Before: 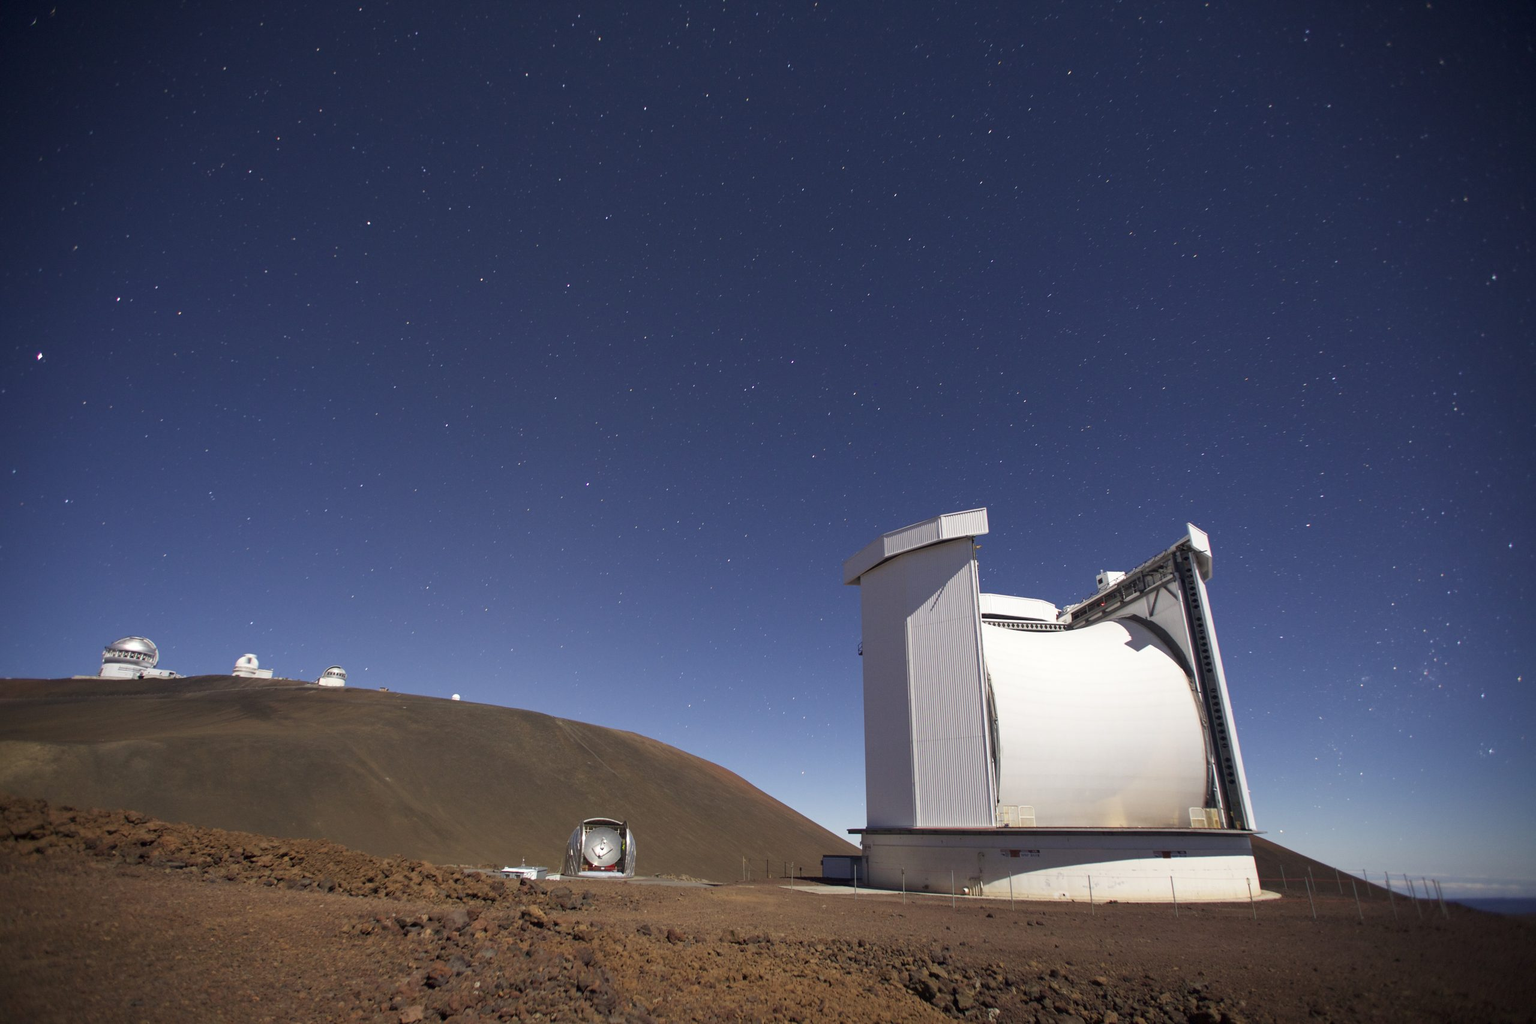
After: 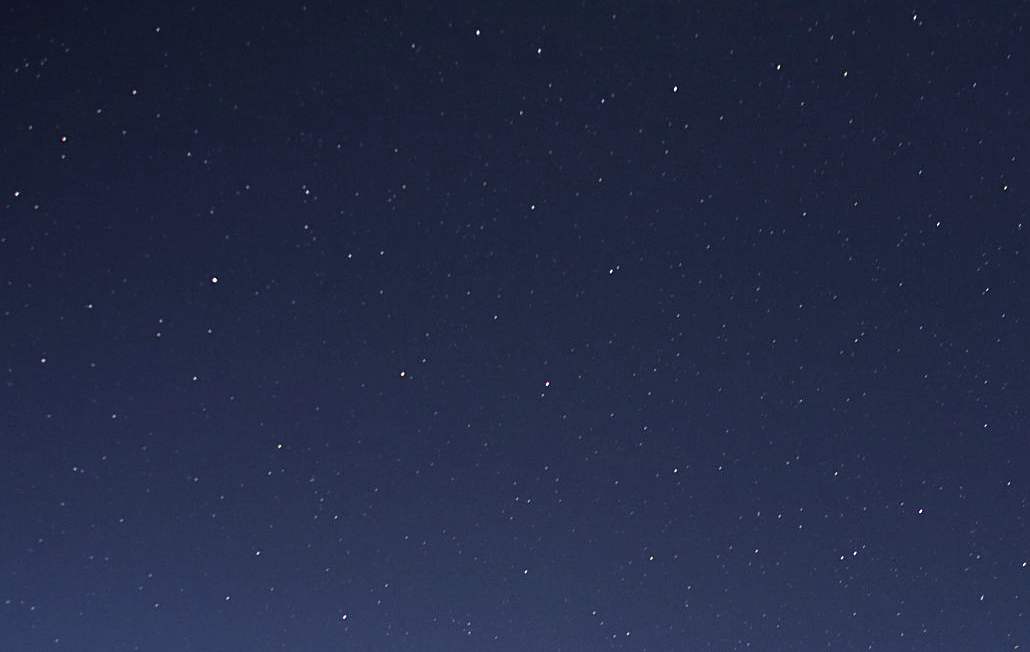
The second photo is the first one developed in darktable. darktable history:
sharpen: on, module defaults
filmic rgb: black relative exposure -8.24 EV, white relative exposure 2.2 EV, target white luminance 99.896%, hardness 7.15, latitude 74.97%, contrast 1.32, highlights saturation mix -1.6%, shadows ↔ highlights balance 29.74%
crop: left 15.634%, top 5.428%, right 44.104%, bottom 56.345%
shadows and highlights: shadows 4.27, highlights -19.23, soften with gaussian
color zones: curves: ch0 [(0, 0.5) (0.125, 0.4) (0.25, 0.5) (0.375, 0.4) (0.5, 0.4) (0.625, 0.35) (0.75, 0.35) (0.875, 0.5)]; ch1 [(0, 0.35) (0.125, 0.45) (0.25, 0.35) (0.375, 0.35) (0.5, 0.35) (0.625, 0.35) (0.75, 0.45) (0.875, 0.35)]; ch2 [(0, 0.6) (0.125, 0.5) (0.25, 0.5) (0.375, 0.6) (0.5, 0.6) (0.625, 0.5) (0.75, 0.5) (0.875, 0.5)], mix -94.66%
contrast equalizer: octaves 7, y [[0.6 ×6], [0.55 ×6], [0 ×6], [0 ×6], [0 ×6]], mix -0.192
